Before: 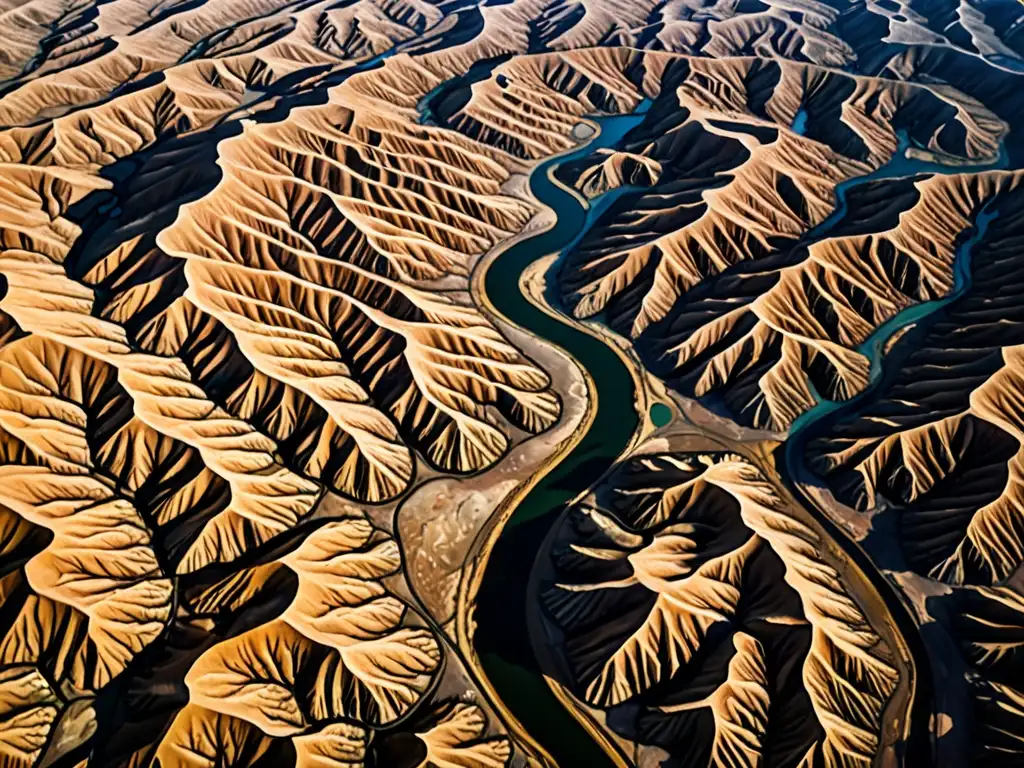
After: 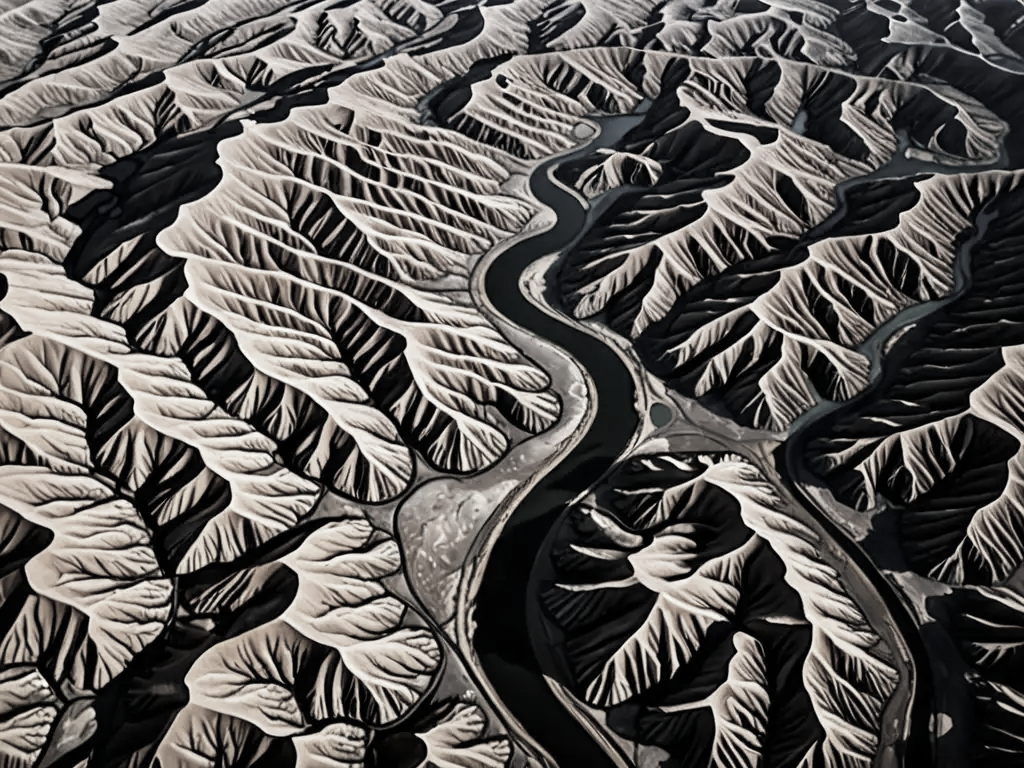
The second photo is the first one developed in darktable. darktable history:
color correction: highlights b* 0.057, saturation 0.143
